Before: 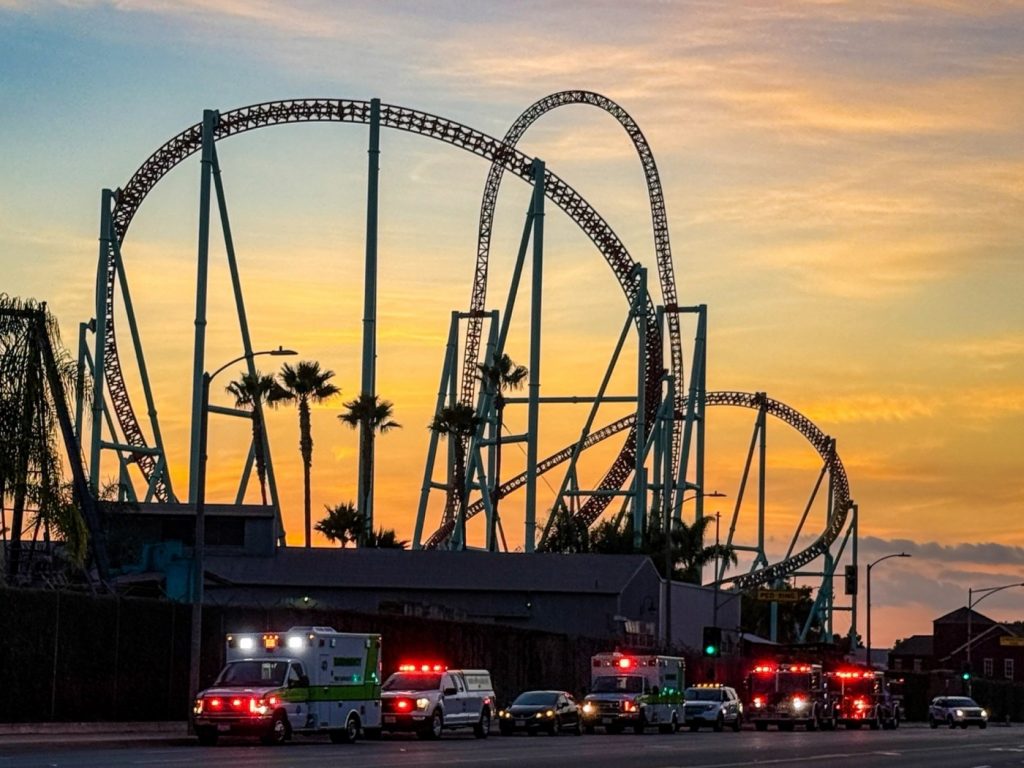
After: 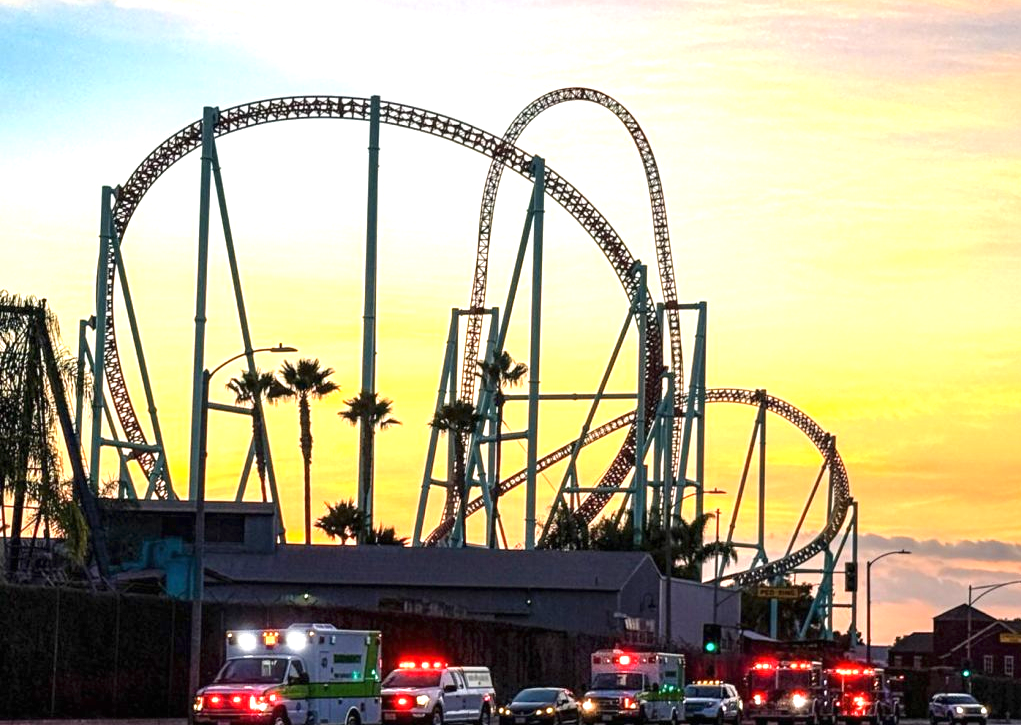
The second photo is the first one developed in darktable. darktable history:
exposure: black level correction 0, exposure 1.3 EV, compensate exposure bias true, compensate highlight preservation false
crop: top 0.448%, right 0.264%, bottom 5.045%
